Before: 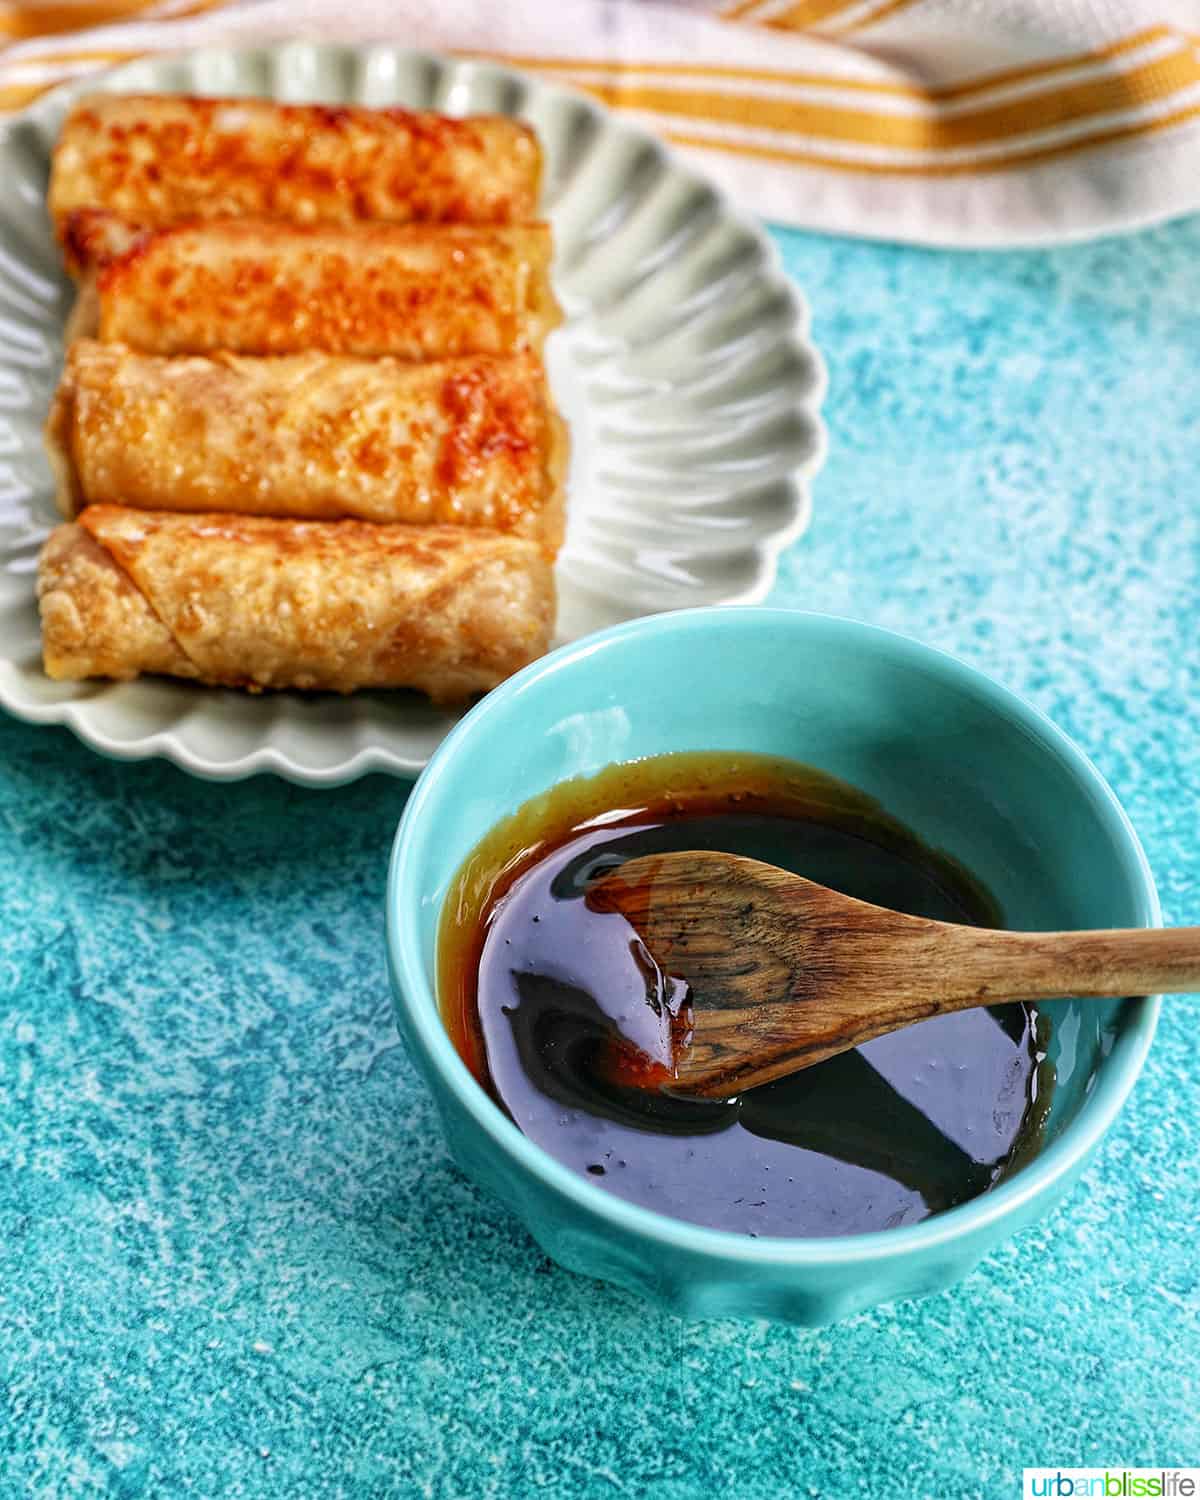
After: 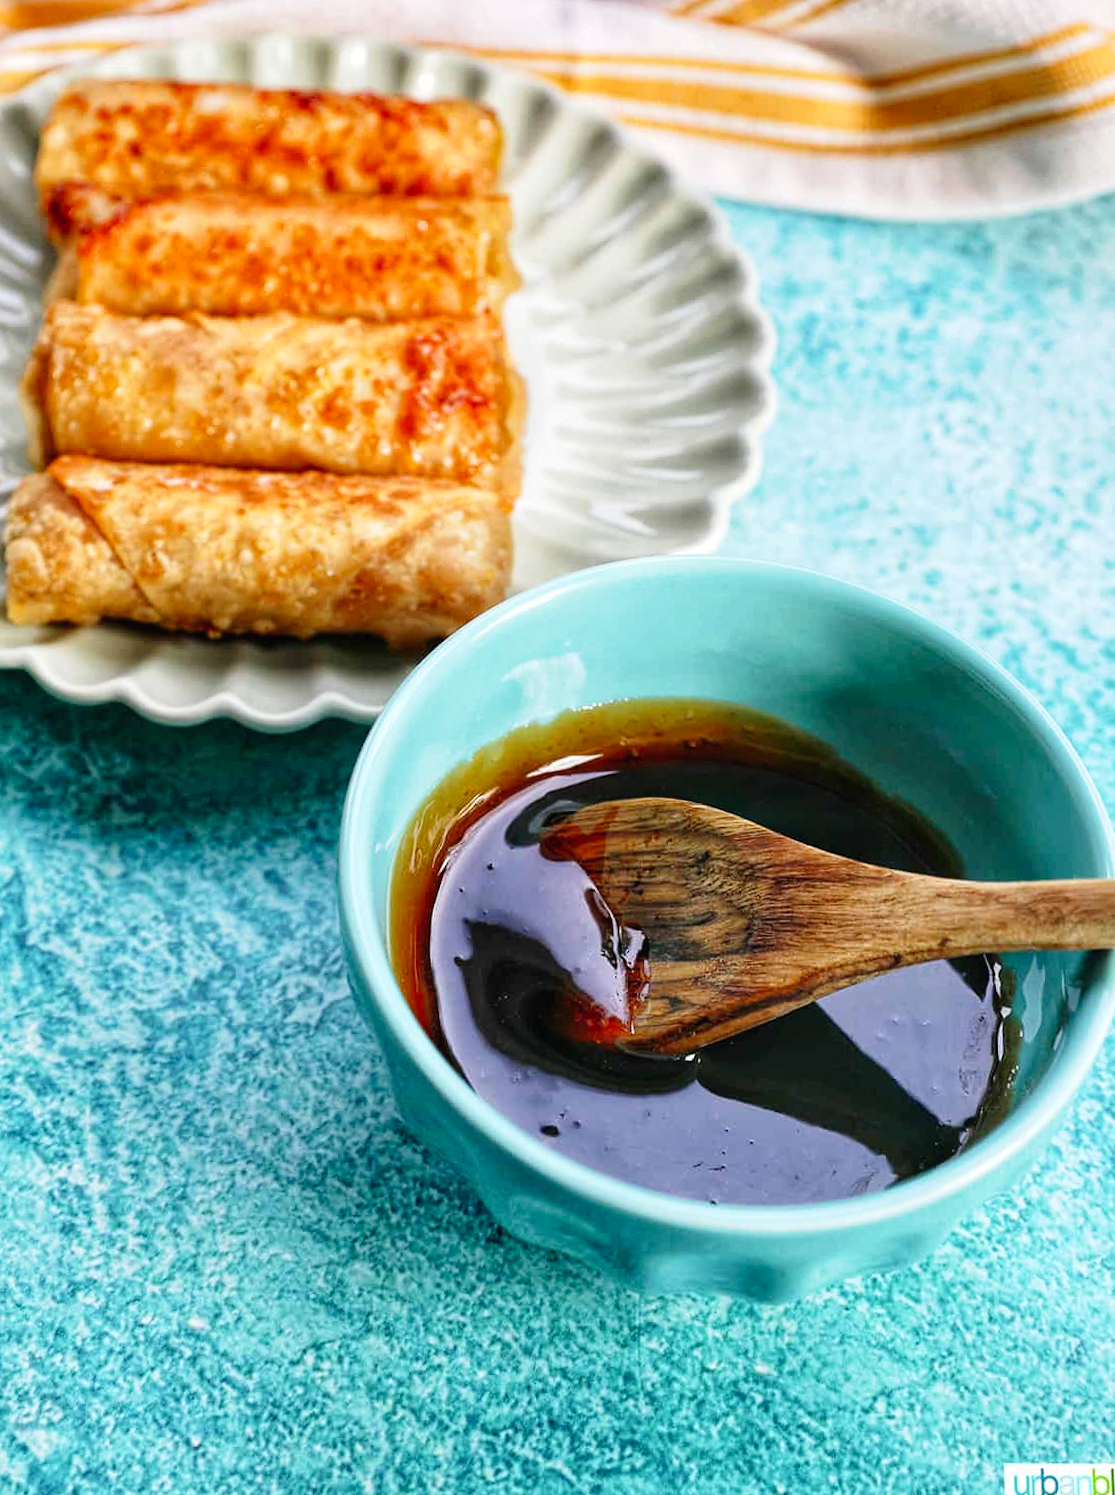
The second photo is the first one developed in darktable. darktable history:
tone curve: curves: ch0 [(0, 0) (0.003, 0.019) (0.011, 0.019) (0.025, 0.026) (0.044, 0.043) (0.069, 0.066) (0.1, 0.095) (0.136, 0.133) (0.177, 0.181) (0.224, 0.233) (0.277, 0.302) (0.335, 0.375) (0.399, 0.452) (0.468, 0.532) (0.543, 0.609) (0.623, 0.695) (0.709, 0.775) (0.801, 0.865) (0.898, 0.932) (1, 1)], preserve colors none
rotate and perspective: rotation 0.215°, lens shift (vertical) -0.139, crop left 0.069, crop right 0.939, crop top 0.002, crop bottom 0.996
